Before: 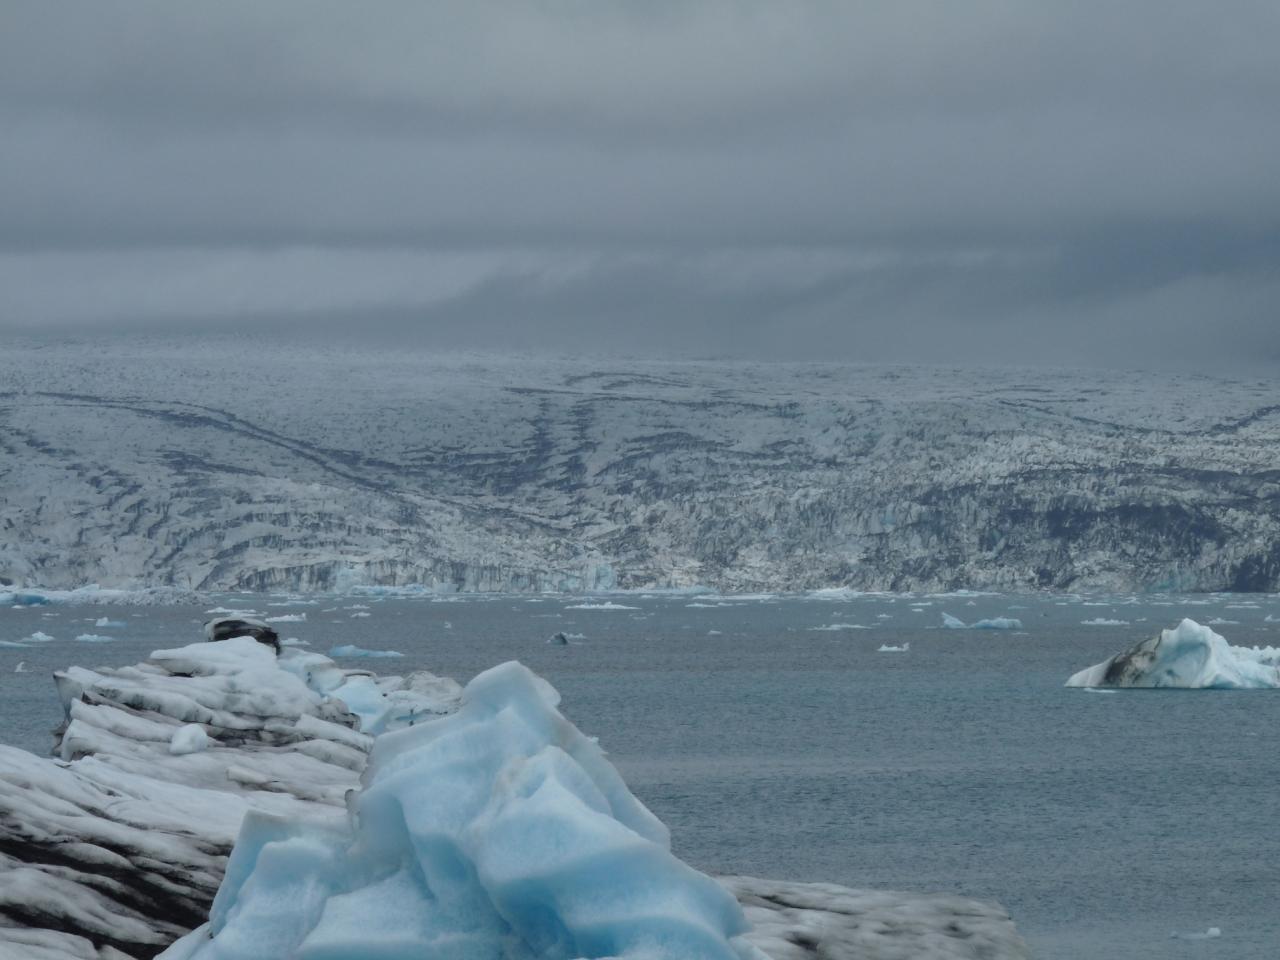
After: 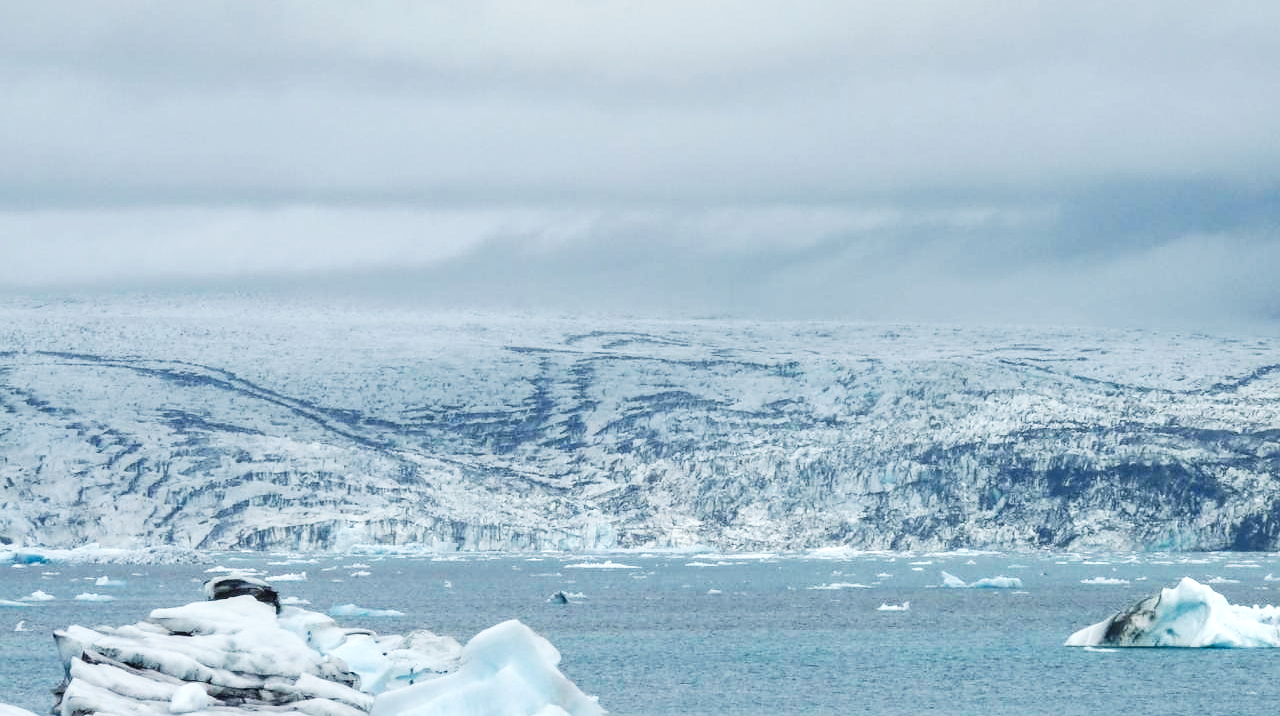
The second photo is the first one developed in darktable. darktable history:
sharpen: radius 1.028
crop: top 4.344%, bottom 20.991%
local contrast: on, module defaults
base curve: curves: ch0 [(0, 0) (0.007, 0.004) (0.027, 0.03) (0.046, 0.07) (0.207, 0.54) (0.442, 0.872) (0.673, 0.972) (1, 1)], preserve colors none
